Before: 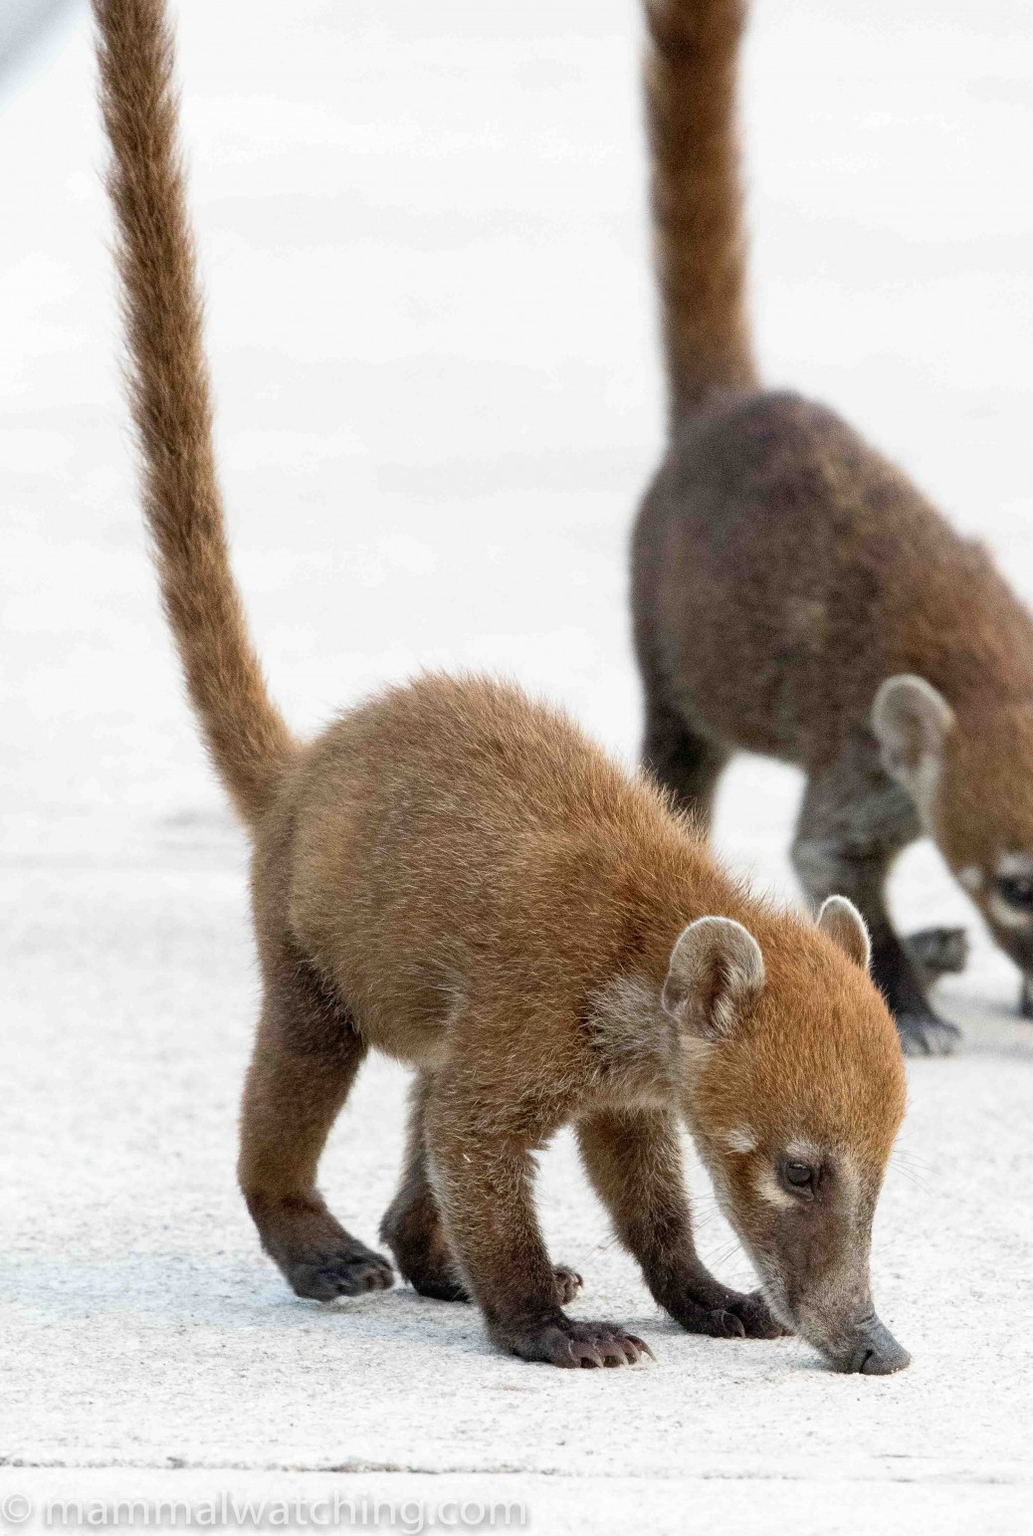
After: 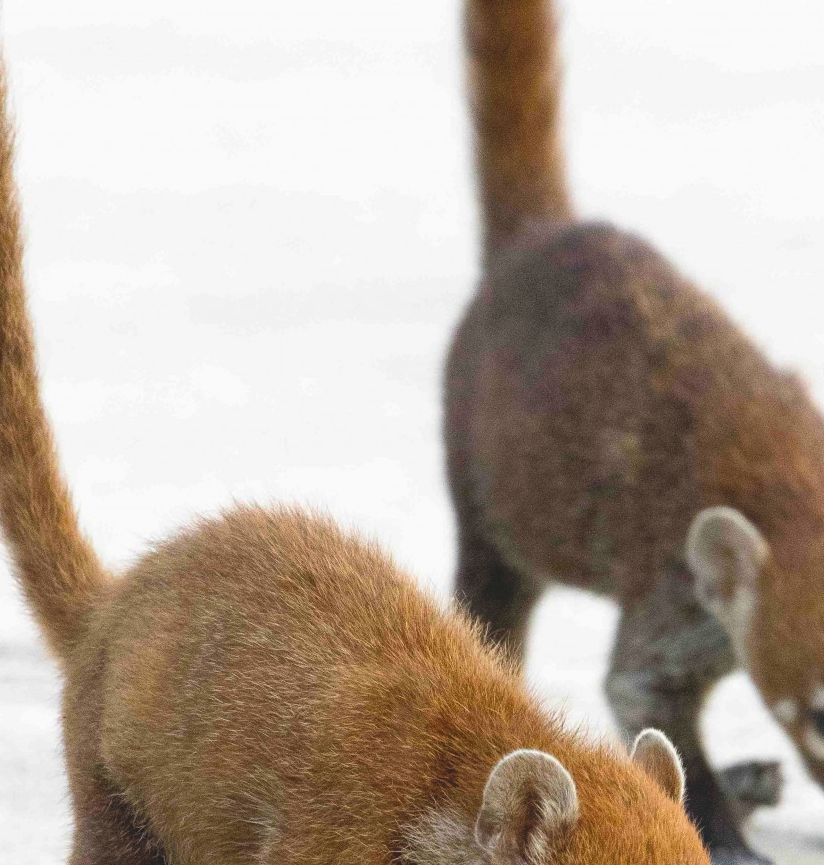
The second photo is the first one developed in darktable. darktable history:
color balance rgb: global offset › luminance 1.506%, perceptual saturation grading › global saturation 30.551%, global vibrance 9.384%
crop: left 18.39%, top 11.12%, right 2.213%, bottom 32.806%
